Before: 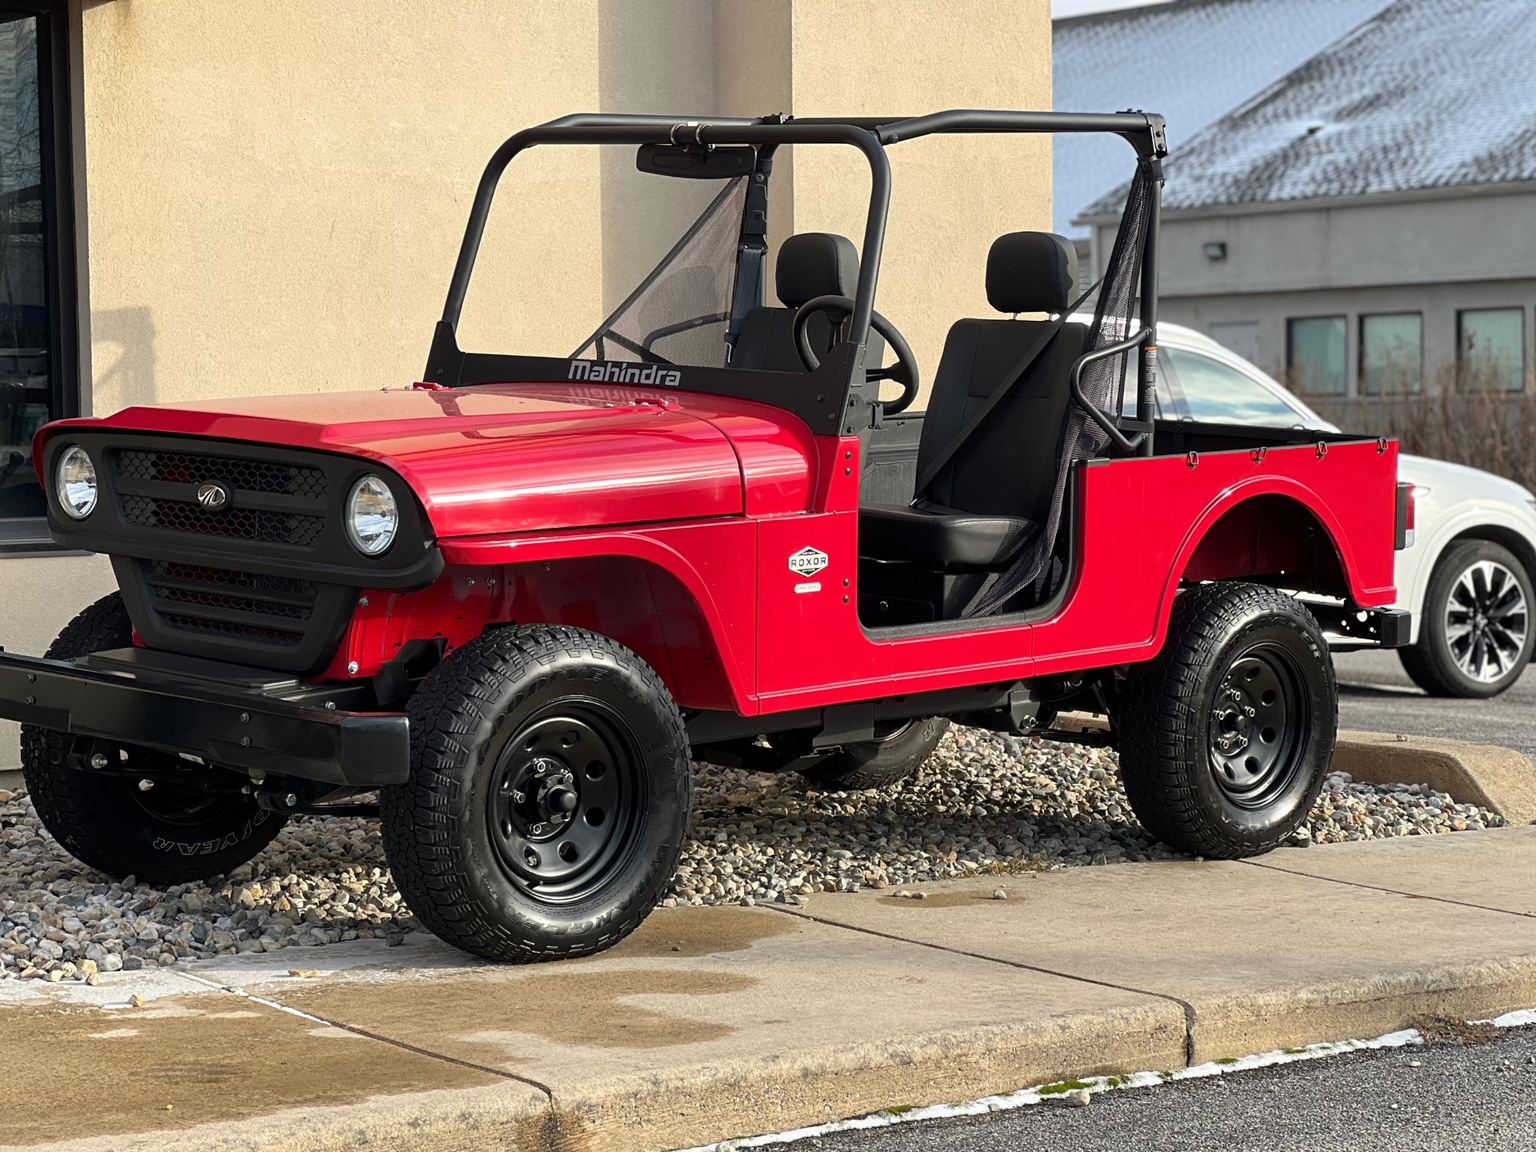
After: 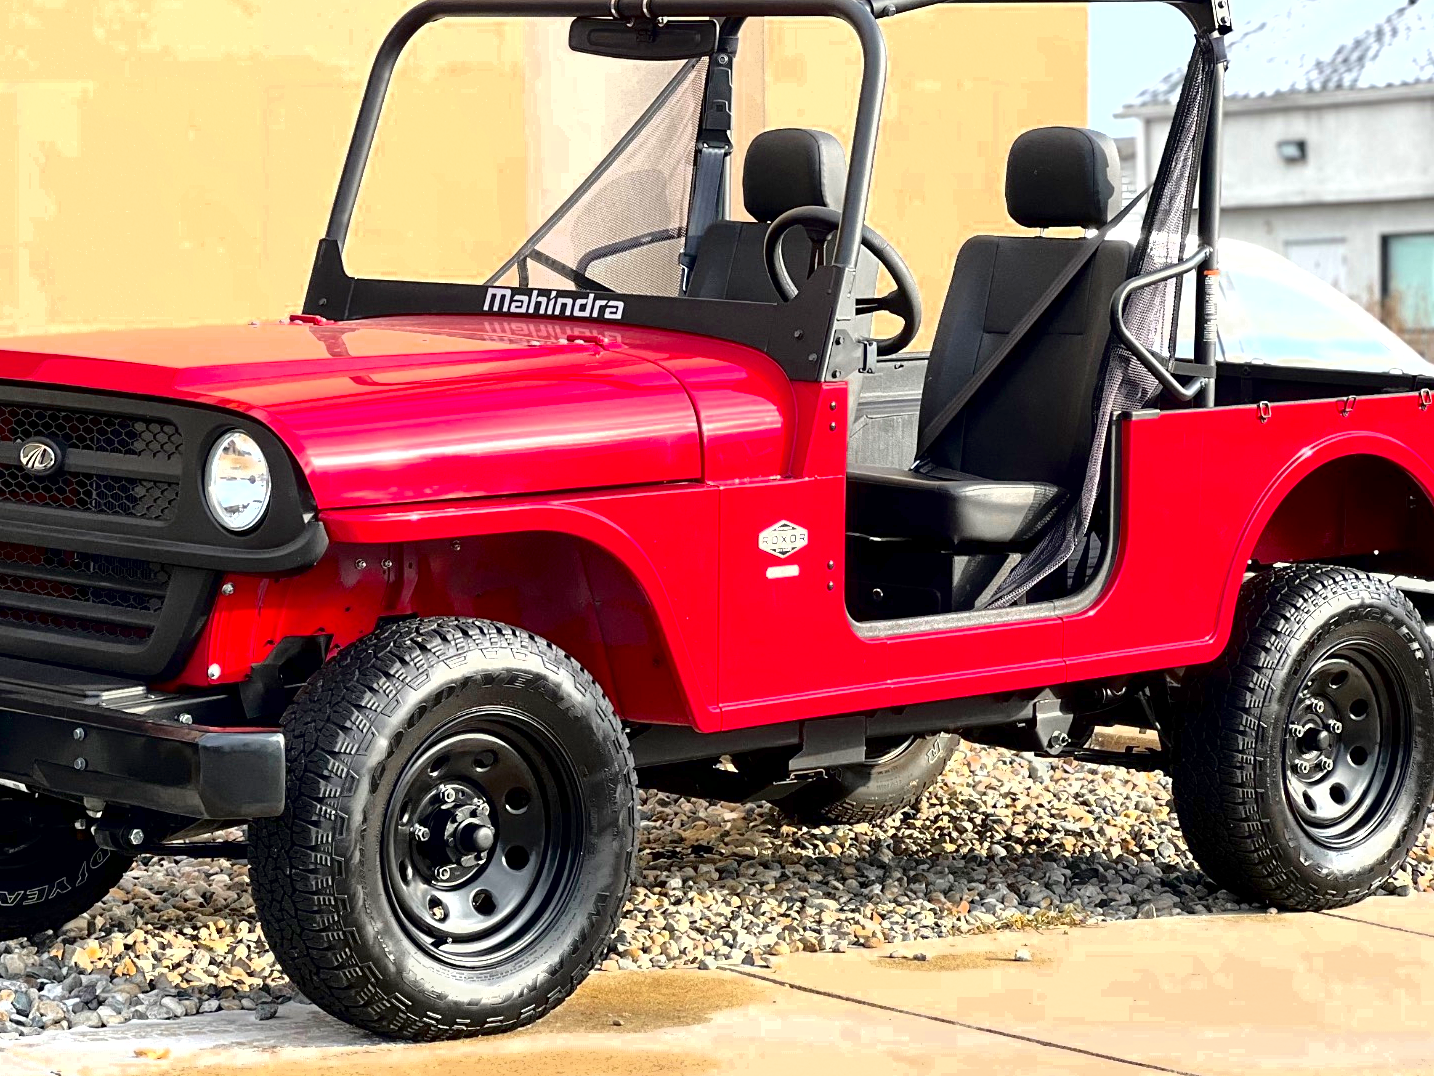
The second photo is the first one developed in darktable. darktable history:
fill light: exposure -2 EV, width 8.6
color zones: curves: ch0 [(0.11, 0.396) (0.195, 0.36) (0.25, 0.5) (0.303, 0.412) (0.357, 0.544) (0.75, 0.5) (0.967, 0.328)]; ch1 [(0, 0.468) (0.112, 0.512) (0.202, 0.6) (0.25, 0.5) (0.307, 0.352) (0.357, 0.544) (0.75, 0.5) (0.963, 0.524)]
exposure: black level correction 0.001, exposure 1.84 EV, compensate highlight preservation false
crop and rotate: left 11.831%, top 11.346%, right 13.429%, bottom 13.899%
local contrast: mode bilateral grid, contrast 20, coarseness 50, detail 120%, midtone range 0.2
